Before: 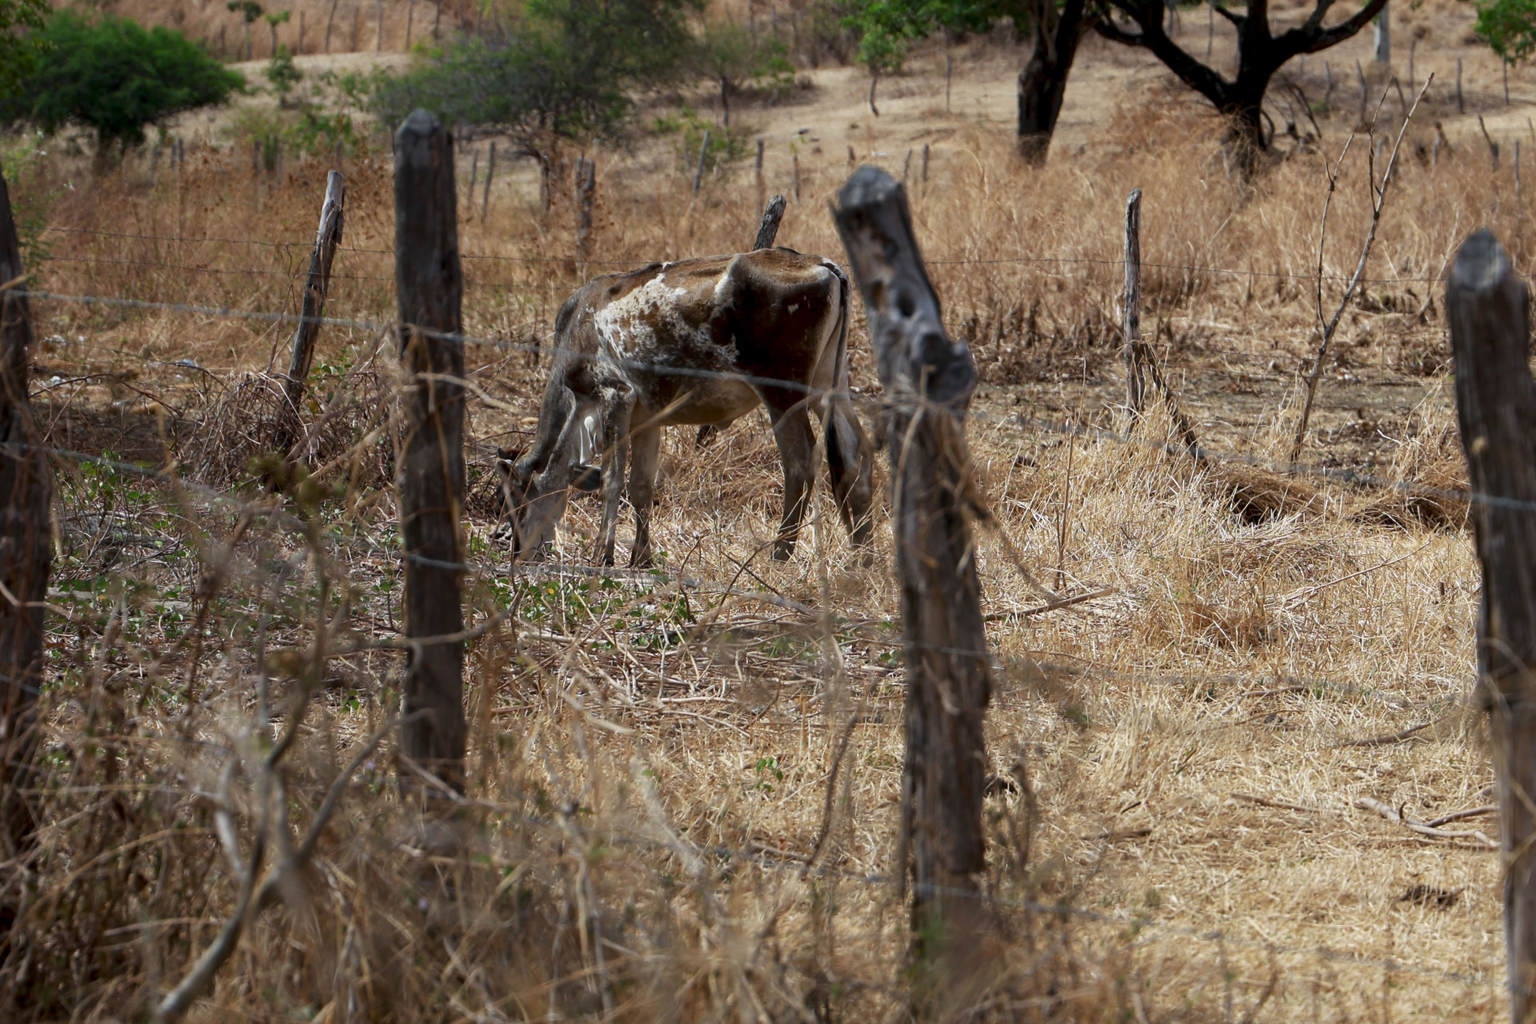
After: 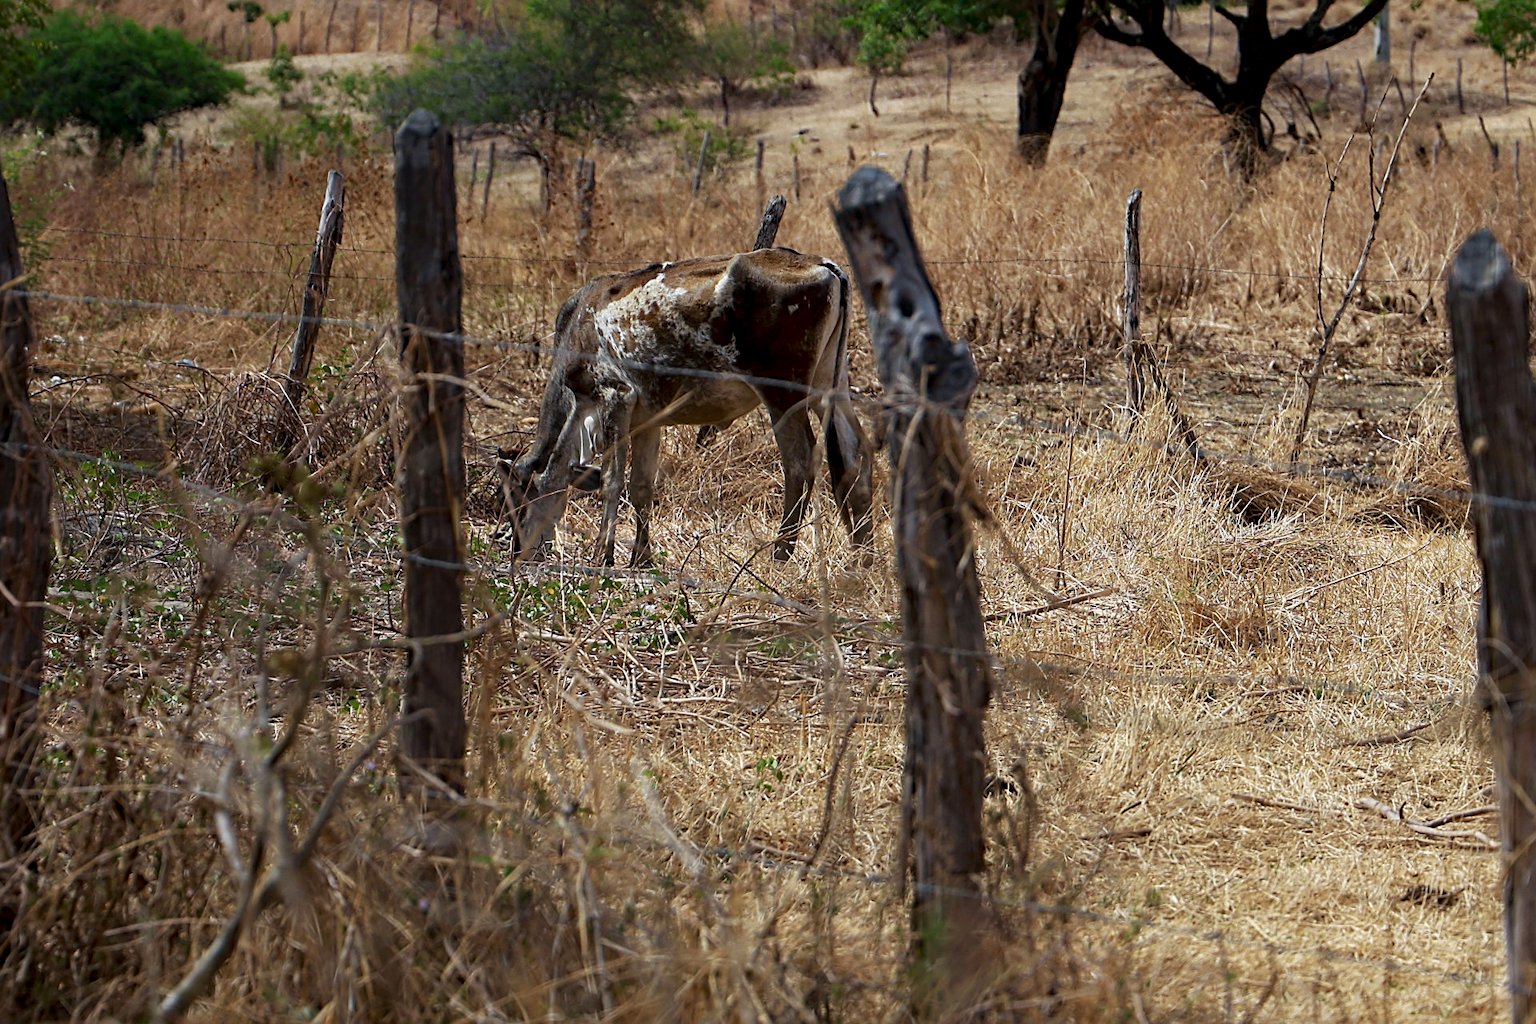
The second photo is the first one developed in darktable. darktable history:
sharpen: on, module defaults
velvia: strength 14.92%
haze removal: compatibility mode true, adaptive false
